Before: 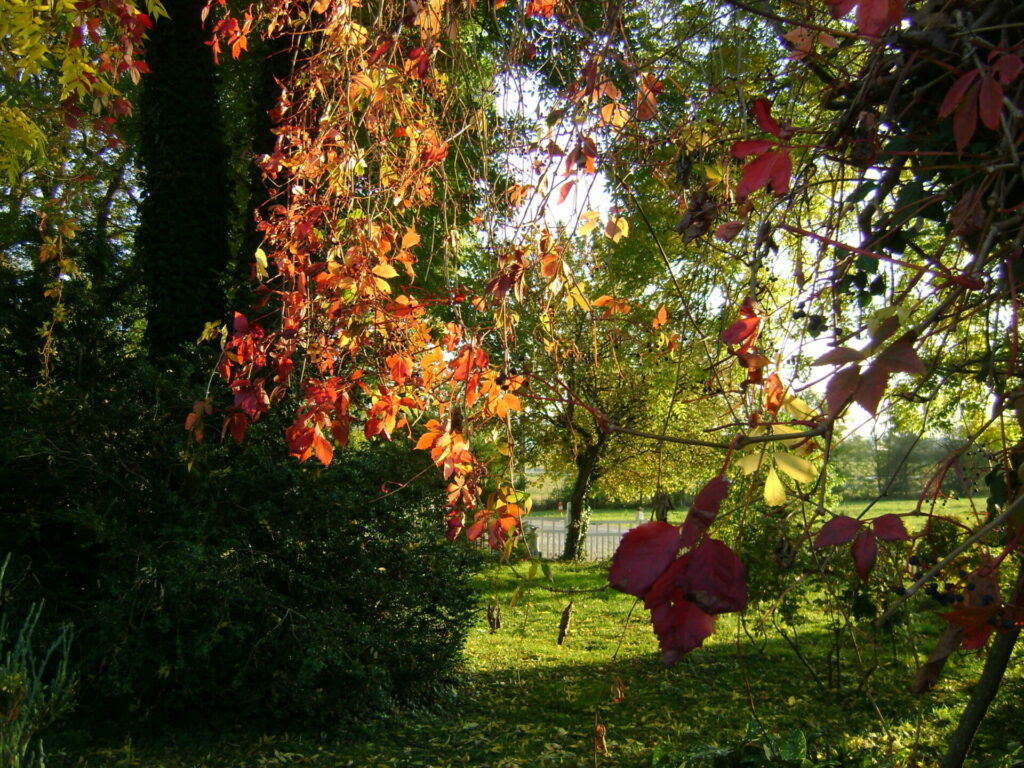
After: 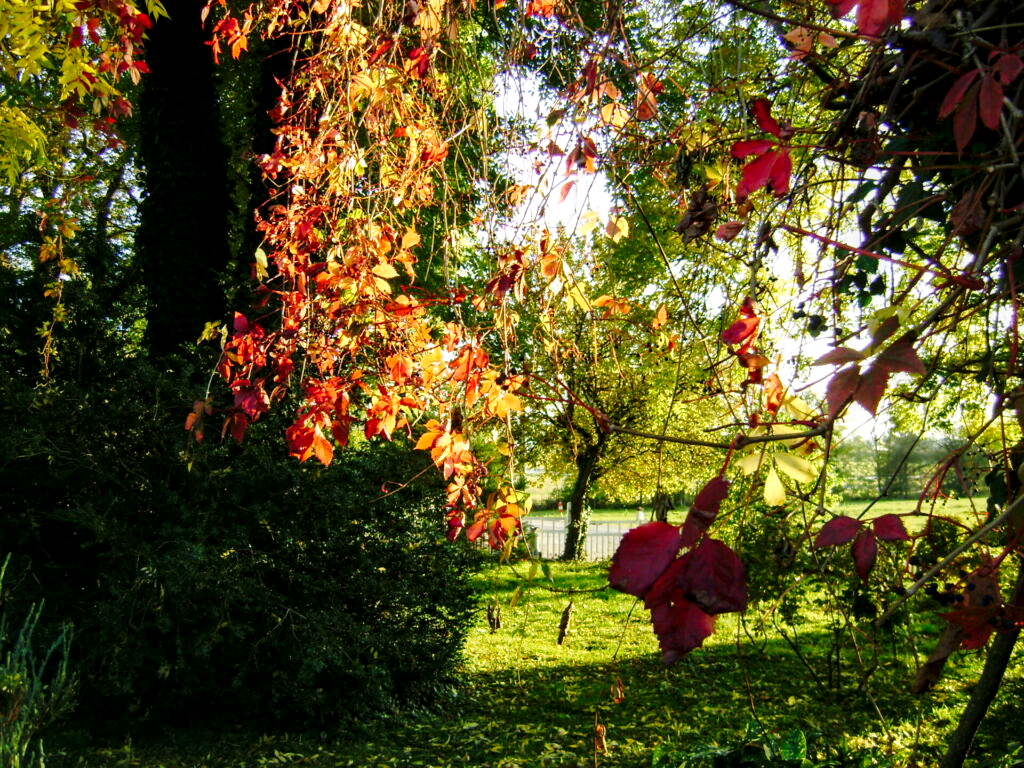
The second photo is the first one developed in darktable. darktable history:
local contrast: shadows 94%, midtone range 0.498
base curve: curves: ch0 [(0, 0) (0.028, 0.03) (0.121, 0.232) (0.46, 0.748) (0.859, 0.968) (1, 1)], preserve colors none
